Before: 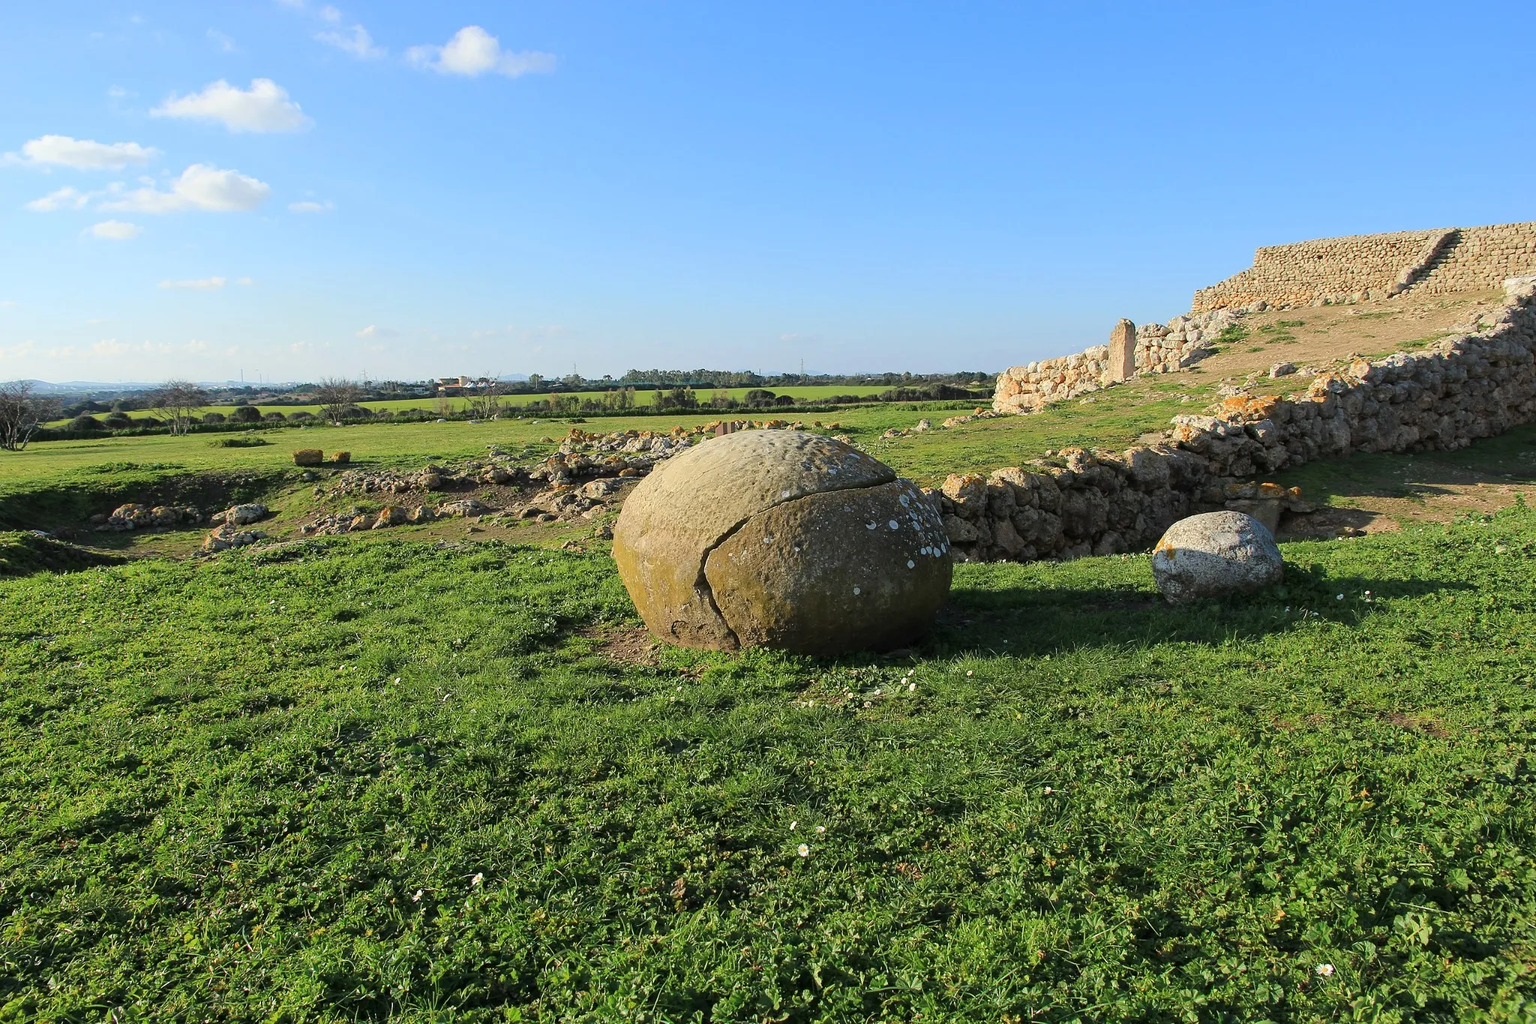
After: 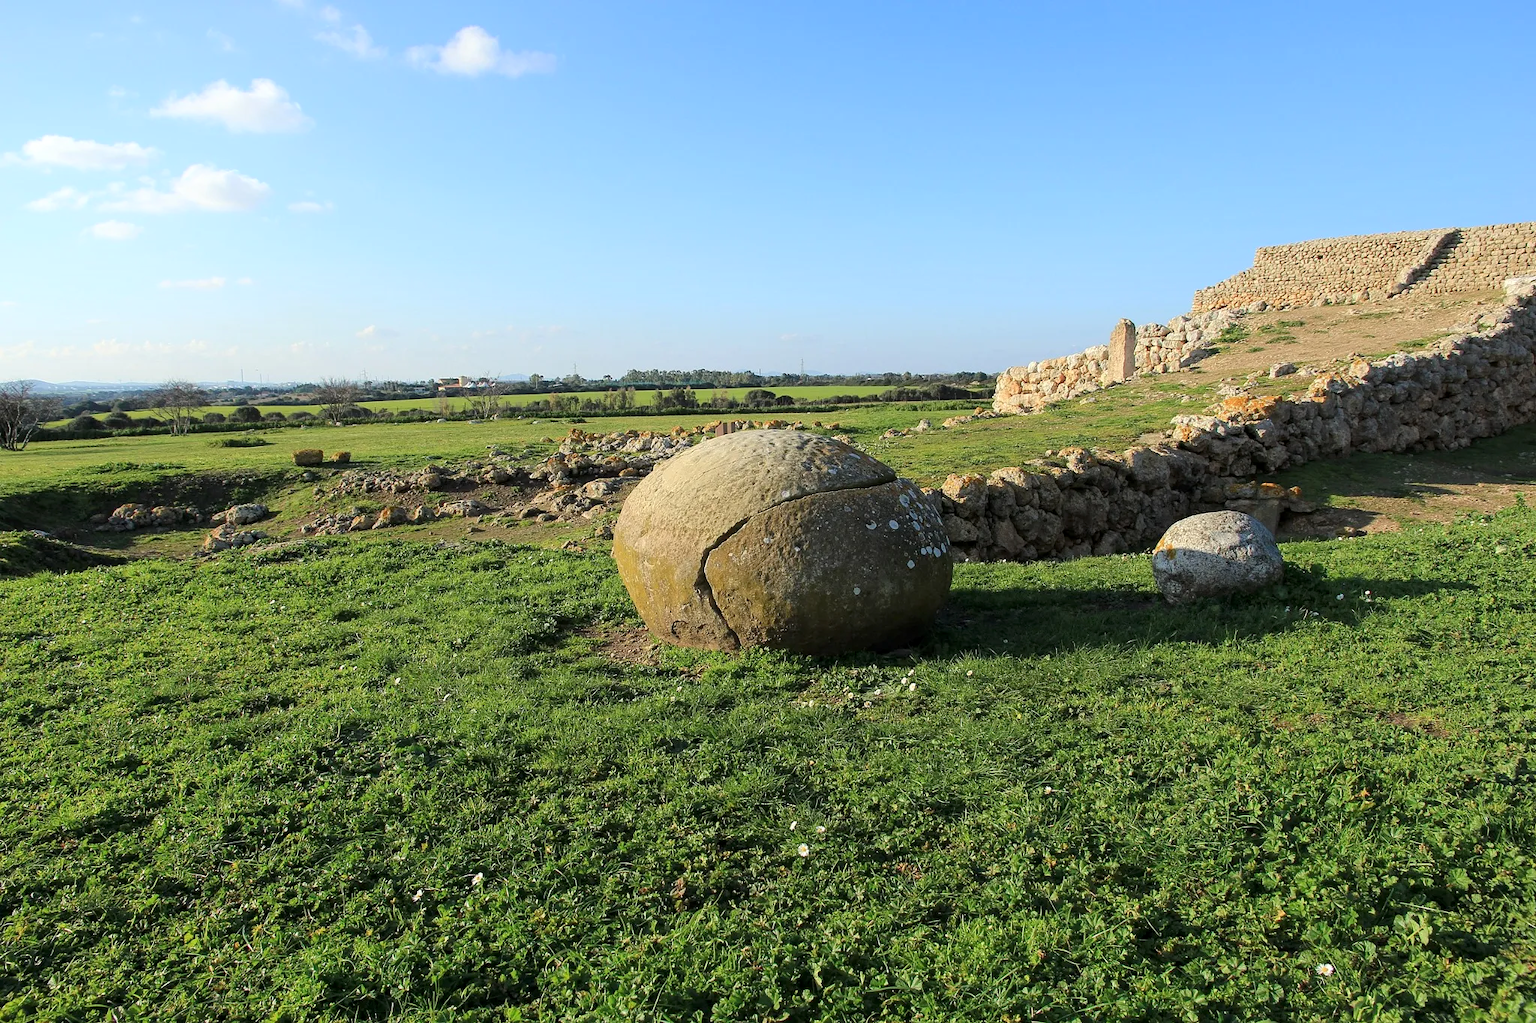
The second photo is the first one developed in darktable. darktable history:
tone equalizer: -7 EV 0.1 EV
shadows and highlights: shadows -23.12, highlights 46.05, soften with gaussian
local contrast: highlights 104%, shadows 101%, detail 120%, midtone range 0.2
